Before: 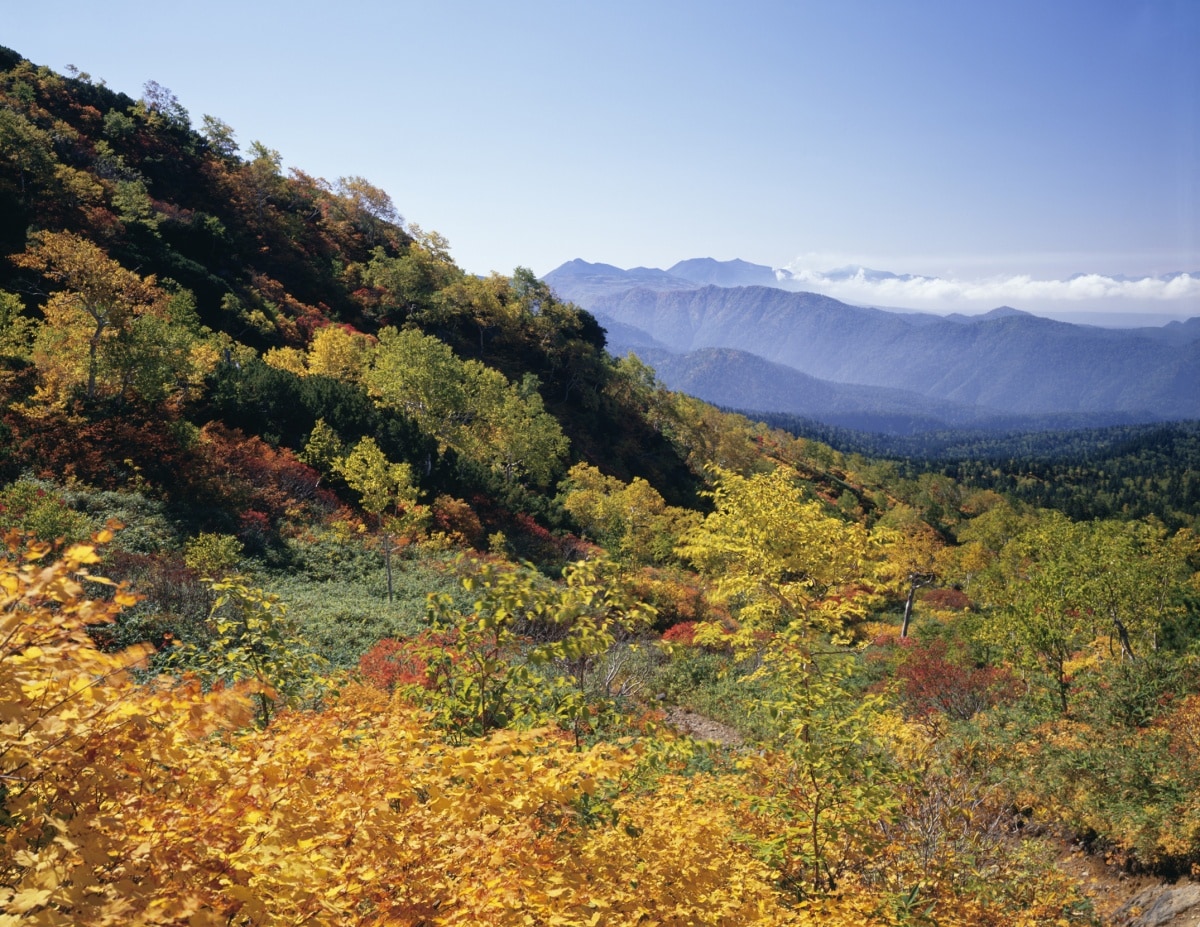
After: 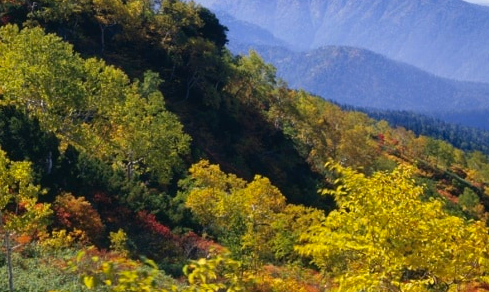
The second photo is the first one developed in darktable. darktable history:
crop: left 31.629%, top 32.659%, right 27.604%, bottom 35.759%
color correction: highlights b* -0.042, saturation 1.36
